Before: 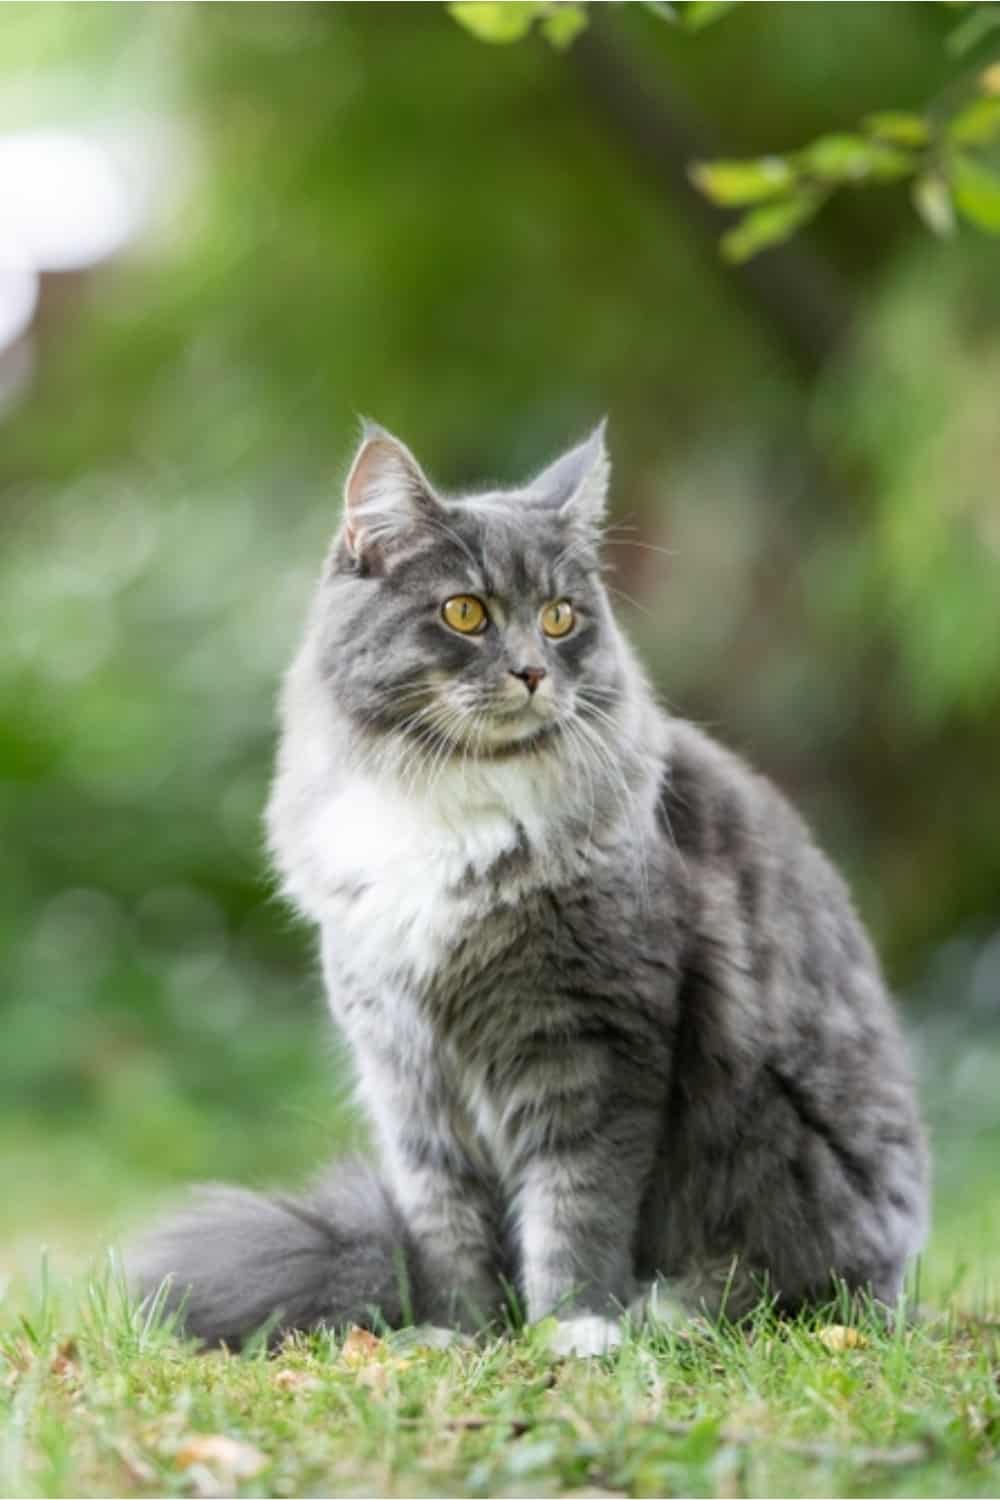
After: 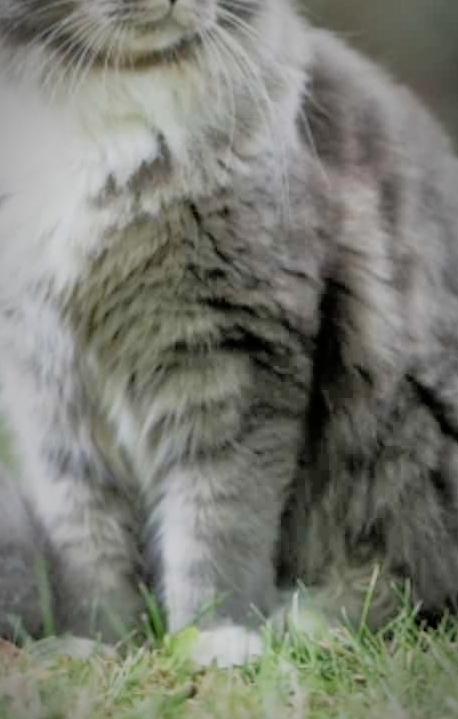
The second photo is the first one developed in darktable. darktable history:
crop: left 35.963%, top 46.053%, right 18.148%, bottom 5.949%
tone equalizer: -7 EV 0.145 EV, -6 EV 0.595 EV, -5 EV 1.18 EV, -4 EV 1.32 EV, -3 EV 1.18 EV, -2 EV 0.6 EV, -1 EV 0.147 EV
filmic rgb: black relative exposure -7.65 EV, white relative exposure 4.56 EV, hardness 3.61
vignetting: automatic ratio true
